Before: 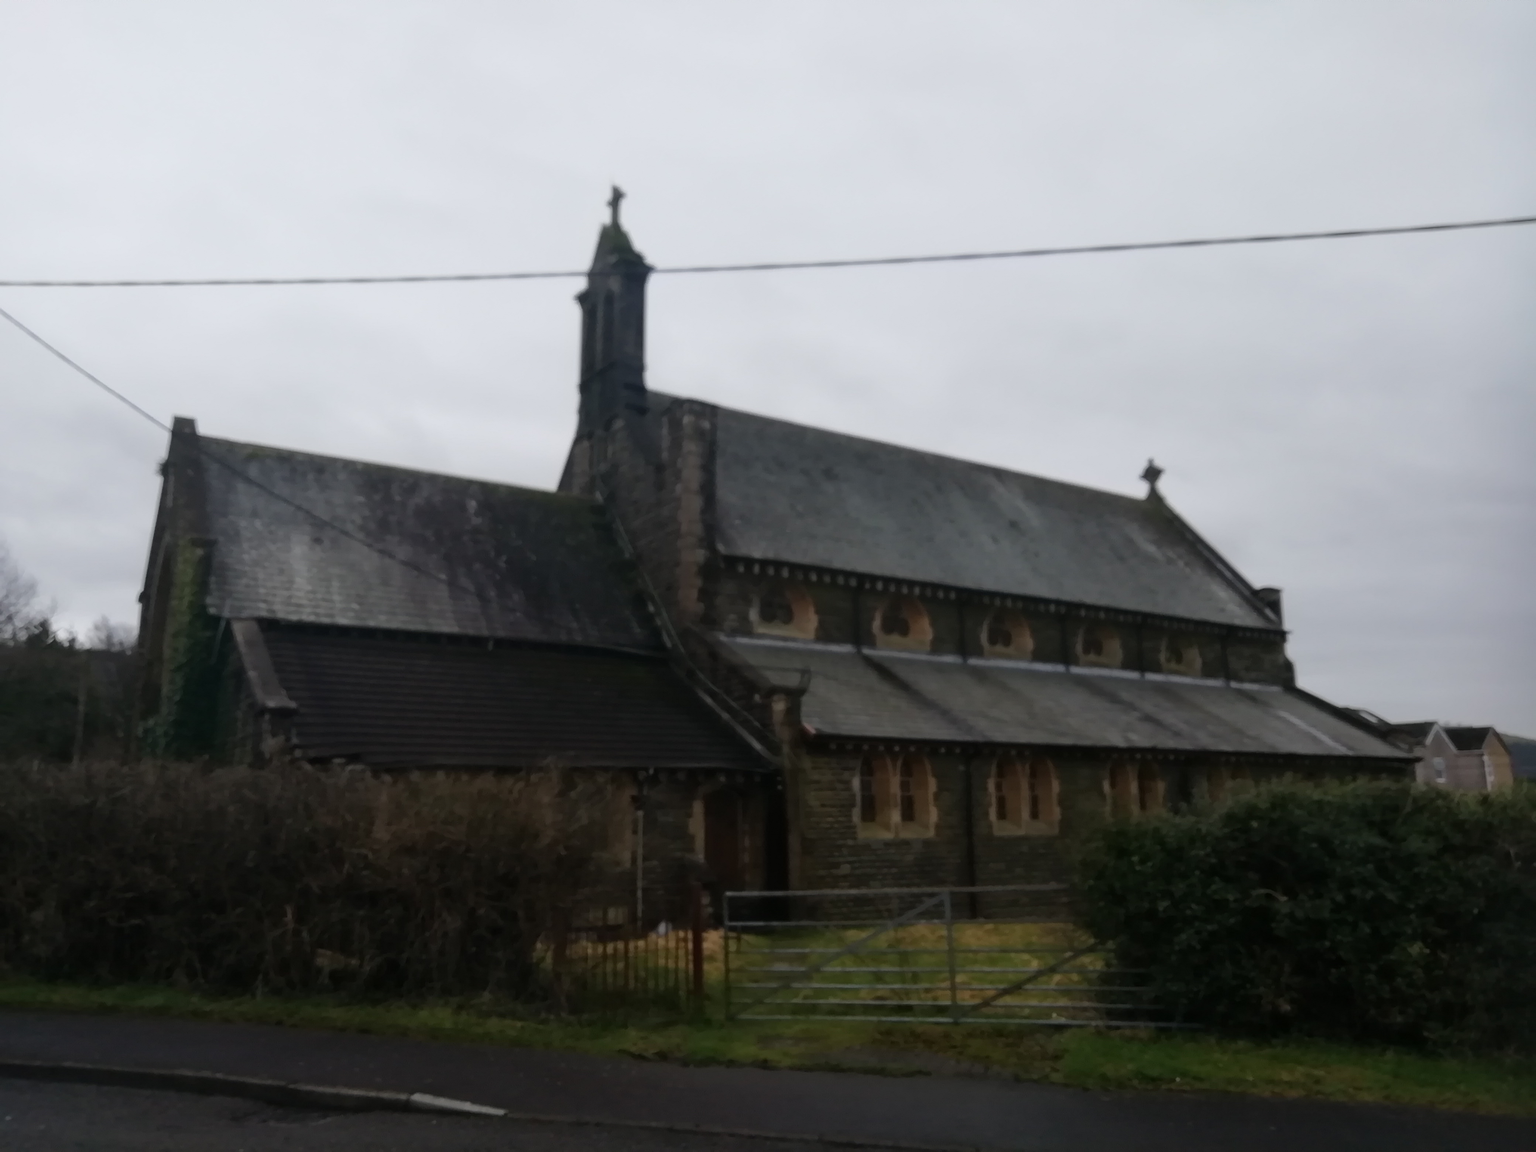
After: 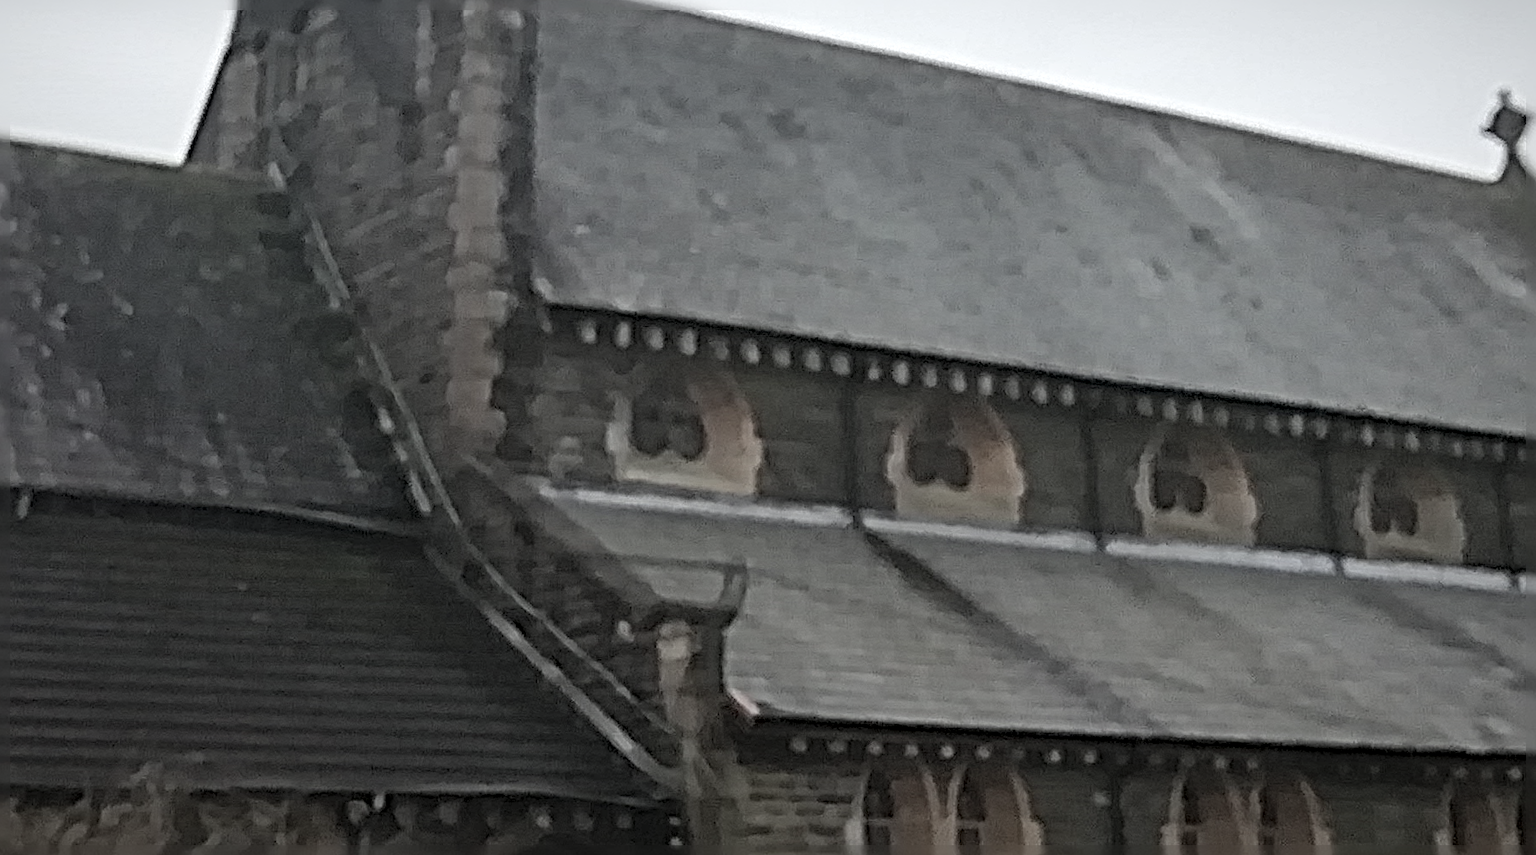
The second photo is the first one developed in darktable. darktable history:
crop: left 31.751%, top 32.172%, right 27.8%, bottom 35.83%
contrast brightness saturation: brightness 0.18, saturation -0.5
sharpen: radius 6.3, amount 1.8, threshold 0
exposure: exposure 0.64 EV, compensate highlight preservation false
vignetting: fall-off start 80.87%, fall-off radius 61.59%, brightness -0.384, saturation 0.007, center (0, 0.007), automatic ratio true, width/height ratio 1.418
rotate and perspective: rotation 0.128°, lens shift (vertical) -0.181, lens shift (horizontal) -0.044, shear 0.001, automatic cropping off
white balance: red 0.978, blue 0.999
